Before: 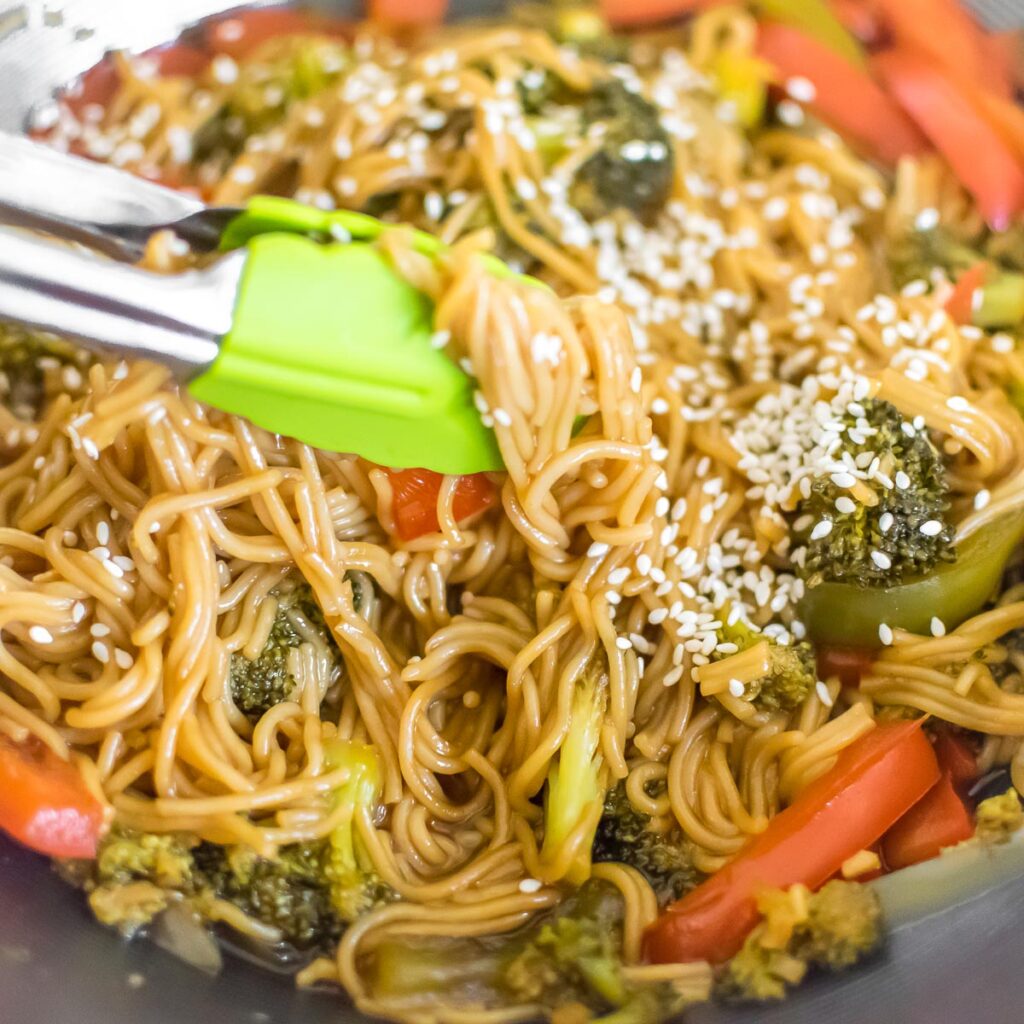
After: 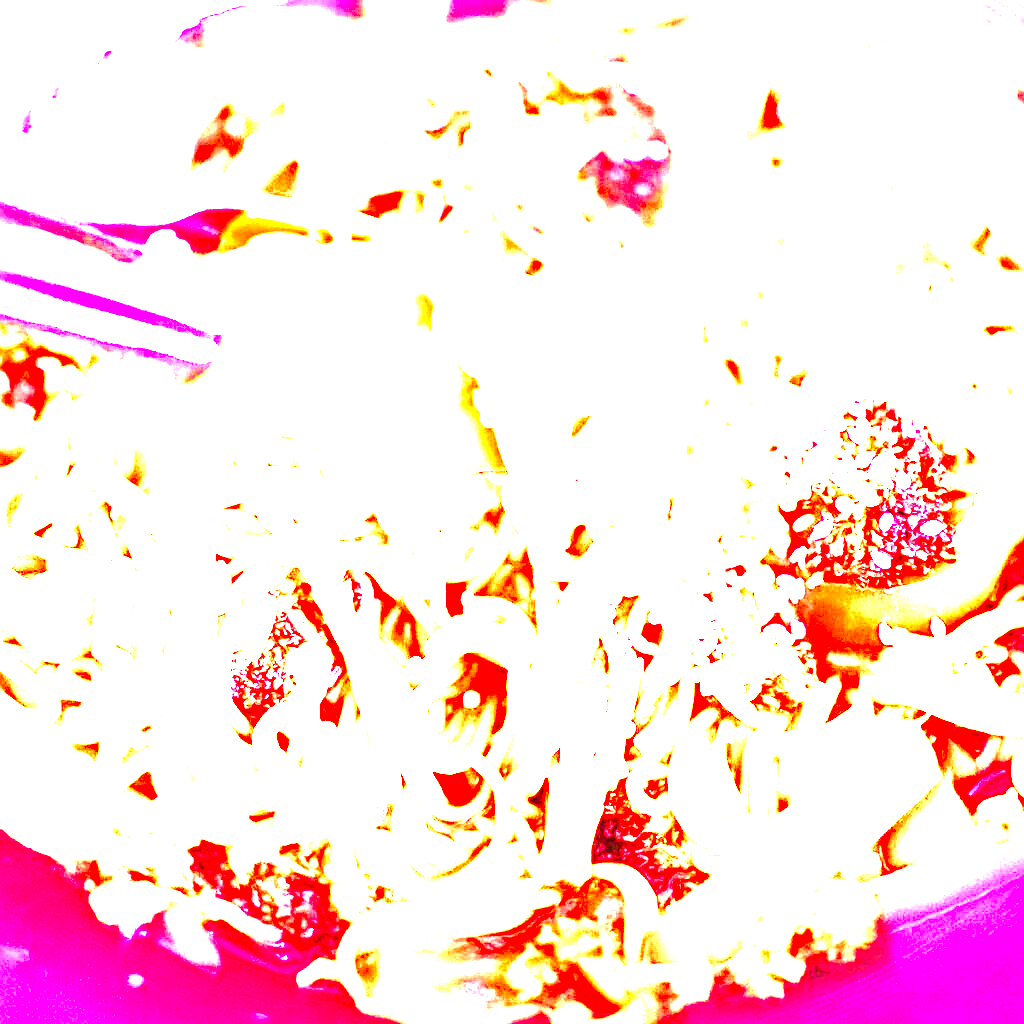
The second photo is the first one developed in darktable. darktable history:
haze removal: strength 0.29, distance 0.25, compatibility mode true, adaptive false
color zones: curves: ch0 [(0, 0.425) (0.143, 0.422) (0.286, 0.42) (0.429, 0.419) (0.571, 0.419) (0.714, 0.42) (0.857, 0.422) (1, 0.425)]
white balance: red 4.26, blue 1.802
sharpen: on, module defaults
exposure: black level correction 0, exposure 2.138 EV, compensate exposure bias true, compensate highlight preservation false
